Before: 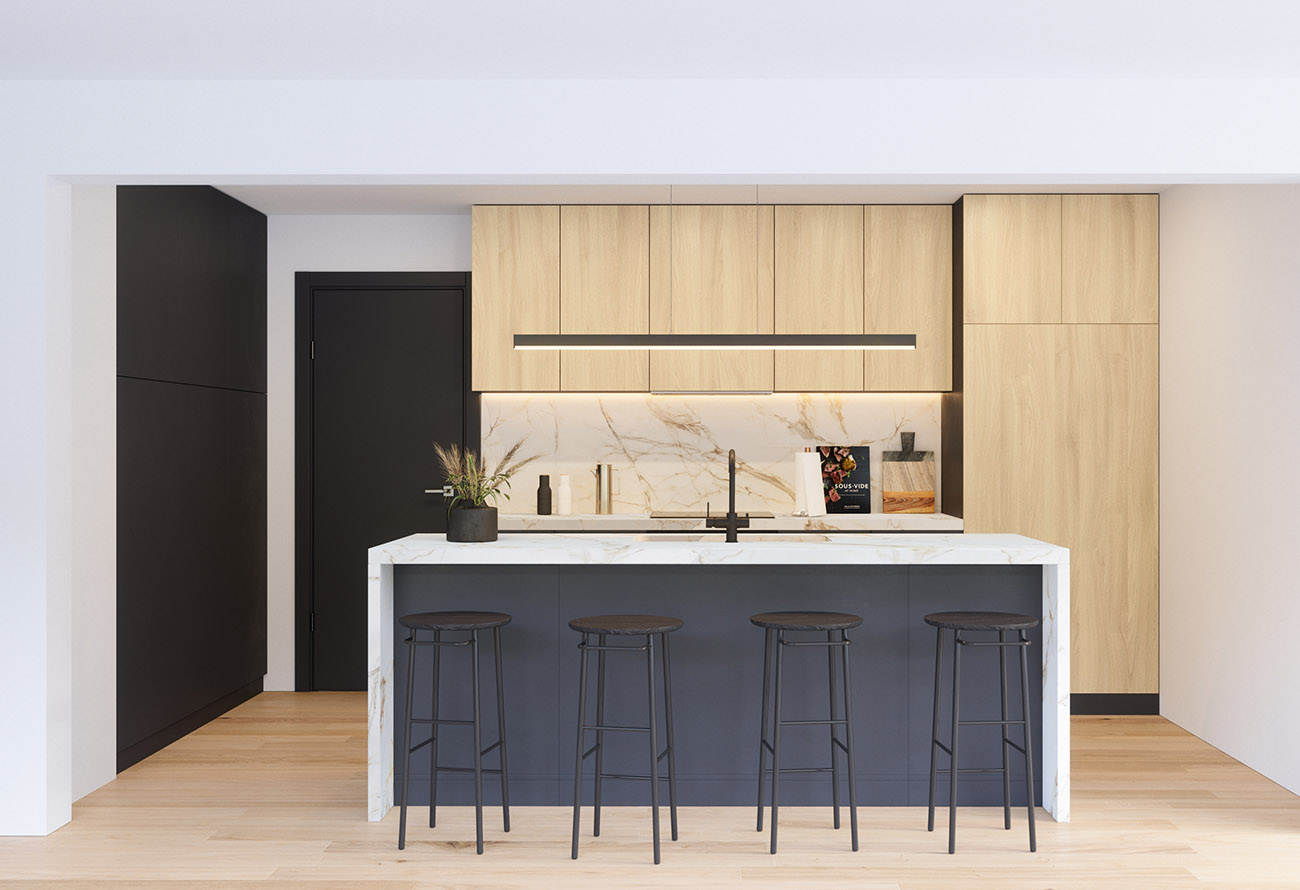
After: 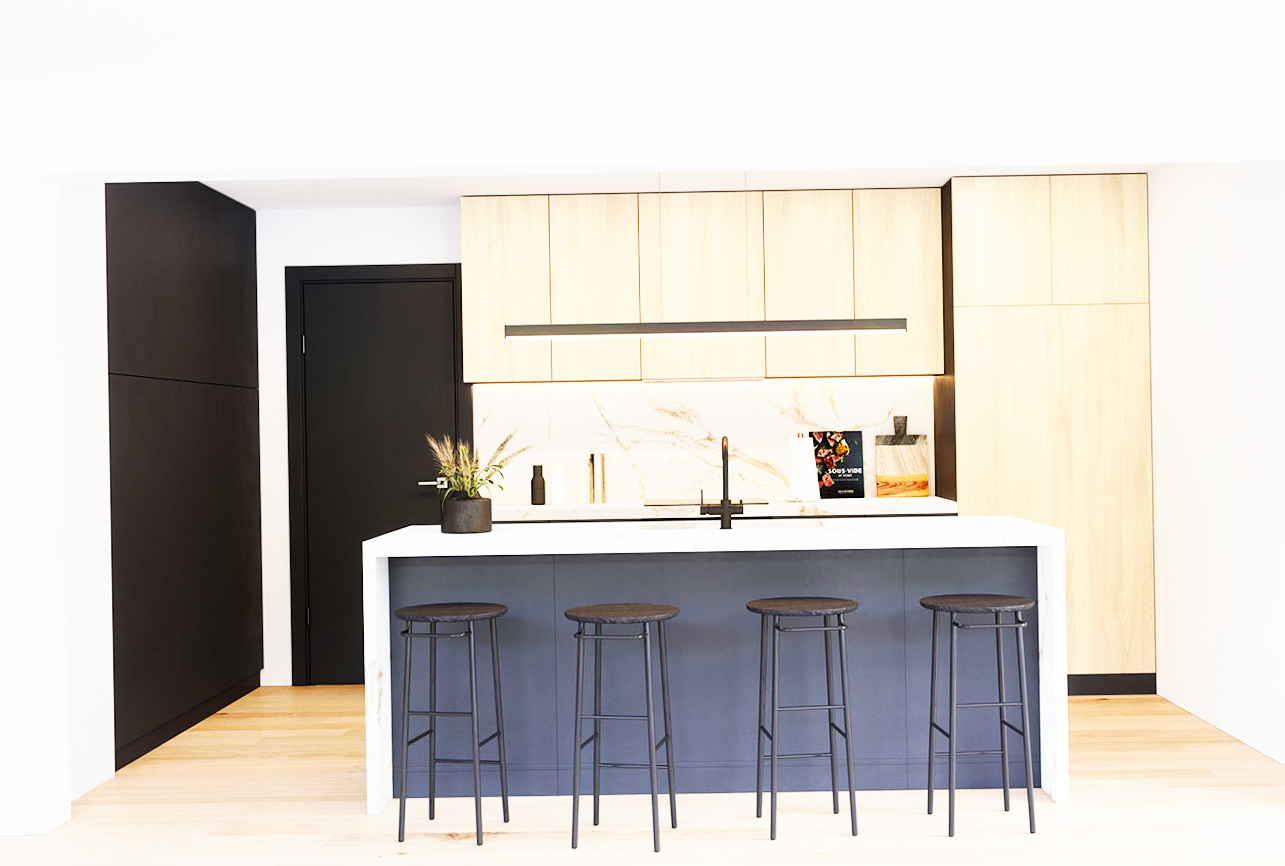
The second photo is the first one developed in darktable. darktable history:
base curve: curves: ch0 [(0, 0) (0.007, 0.004) (0.027, 0.03) (0.046, 0.07) (0.207, 0.54) (0.442, 0.872) (0.673, 0.972) (1, 1)], preserve colors none
rotate and perspective: rotation -1°, crop left 0.011, crop right 0.989, crop top 0.025, crop bottom 0.975
